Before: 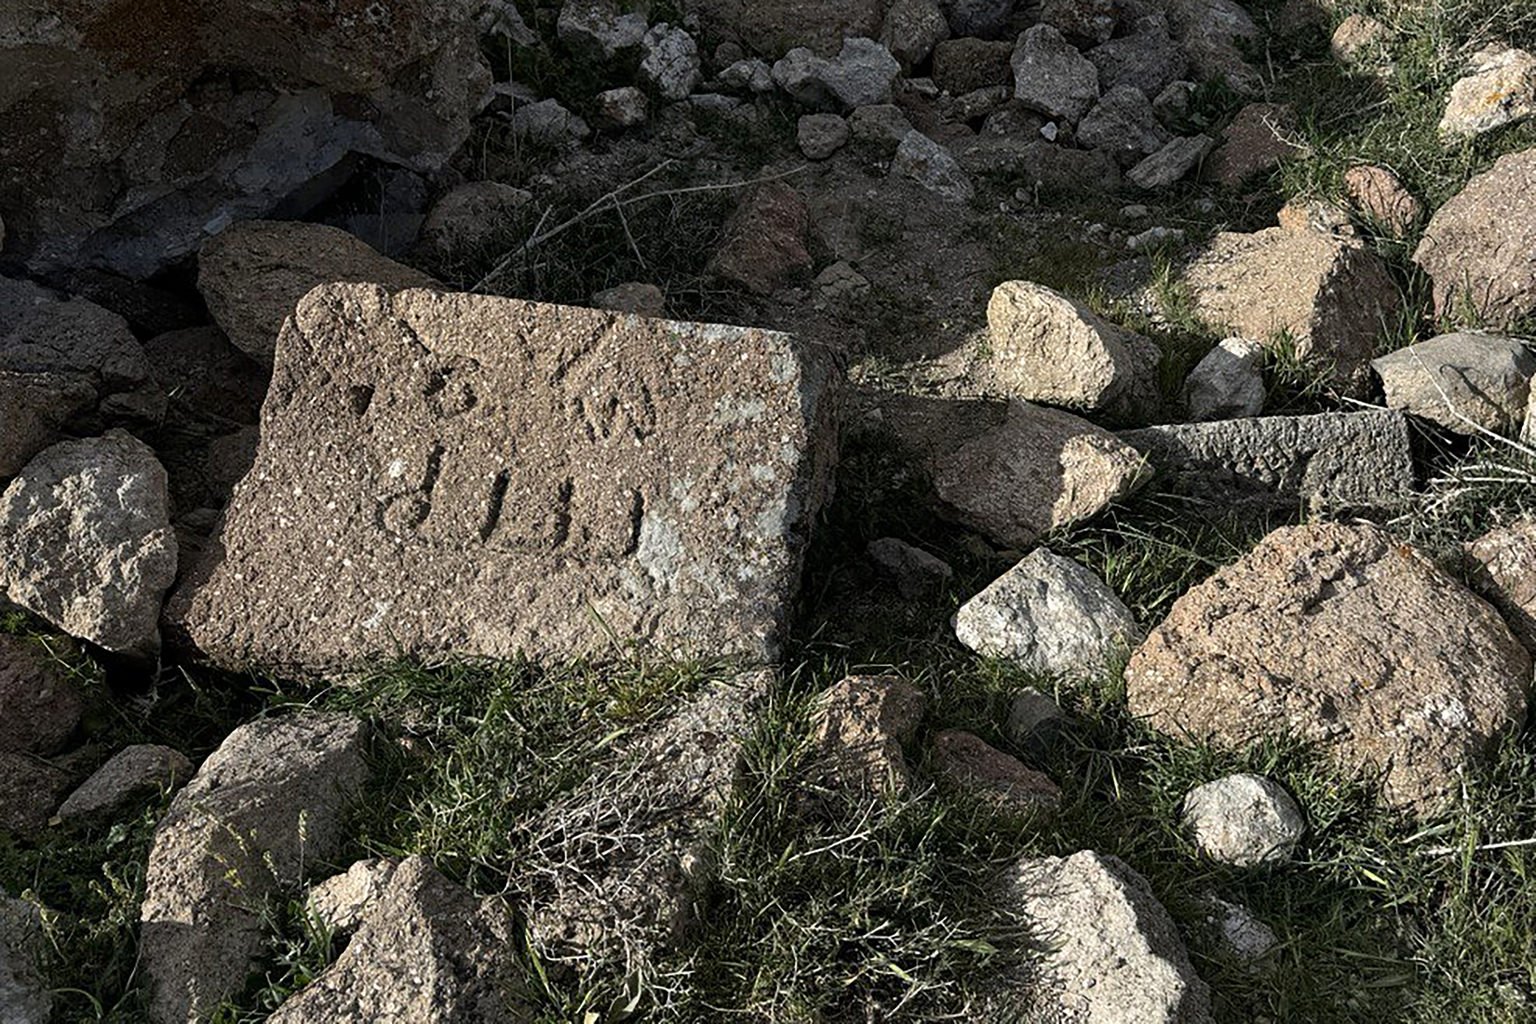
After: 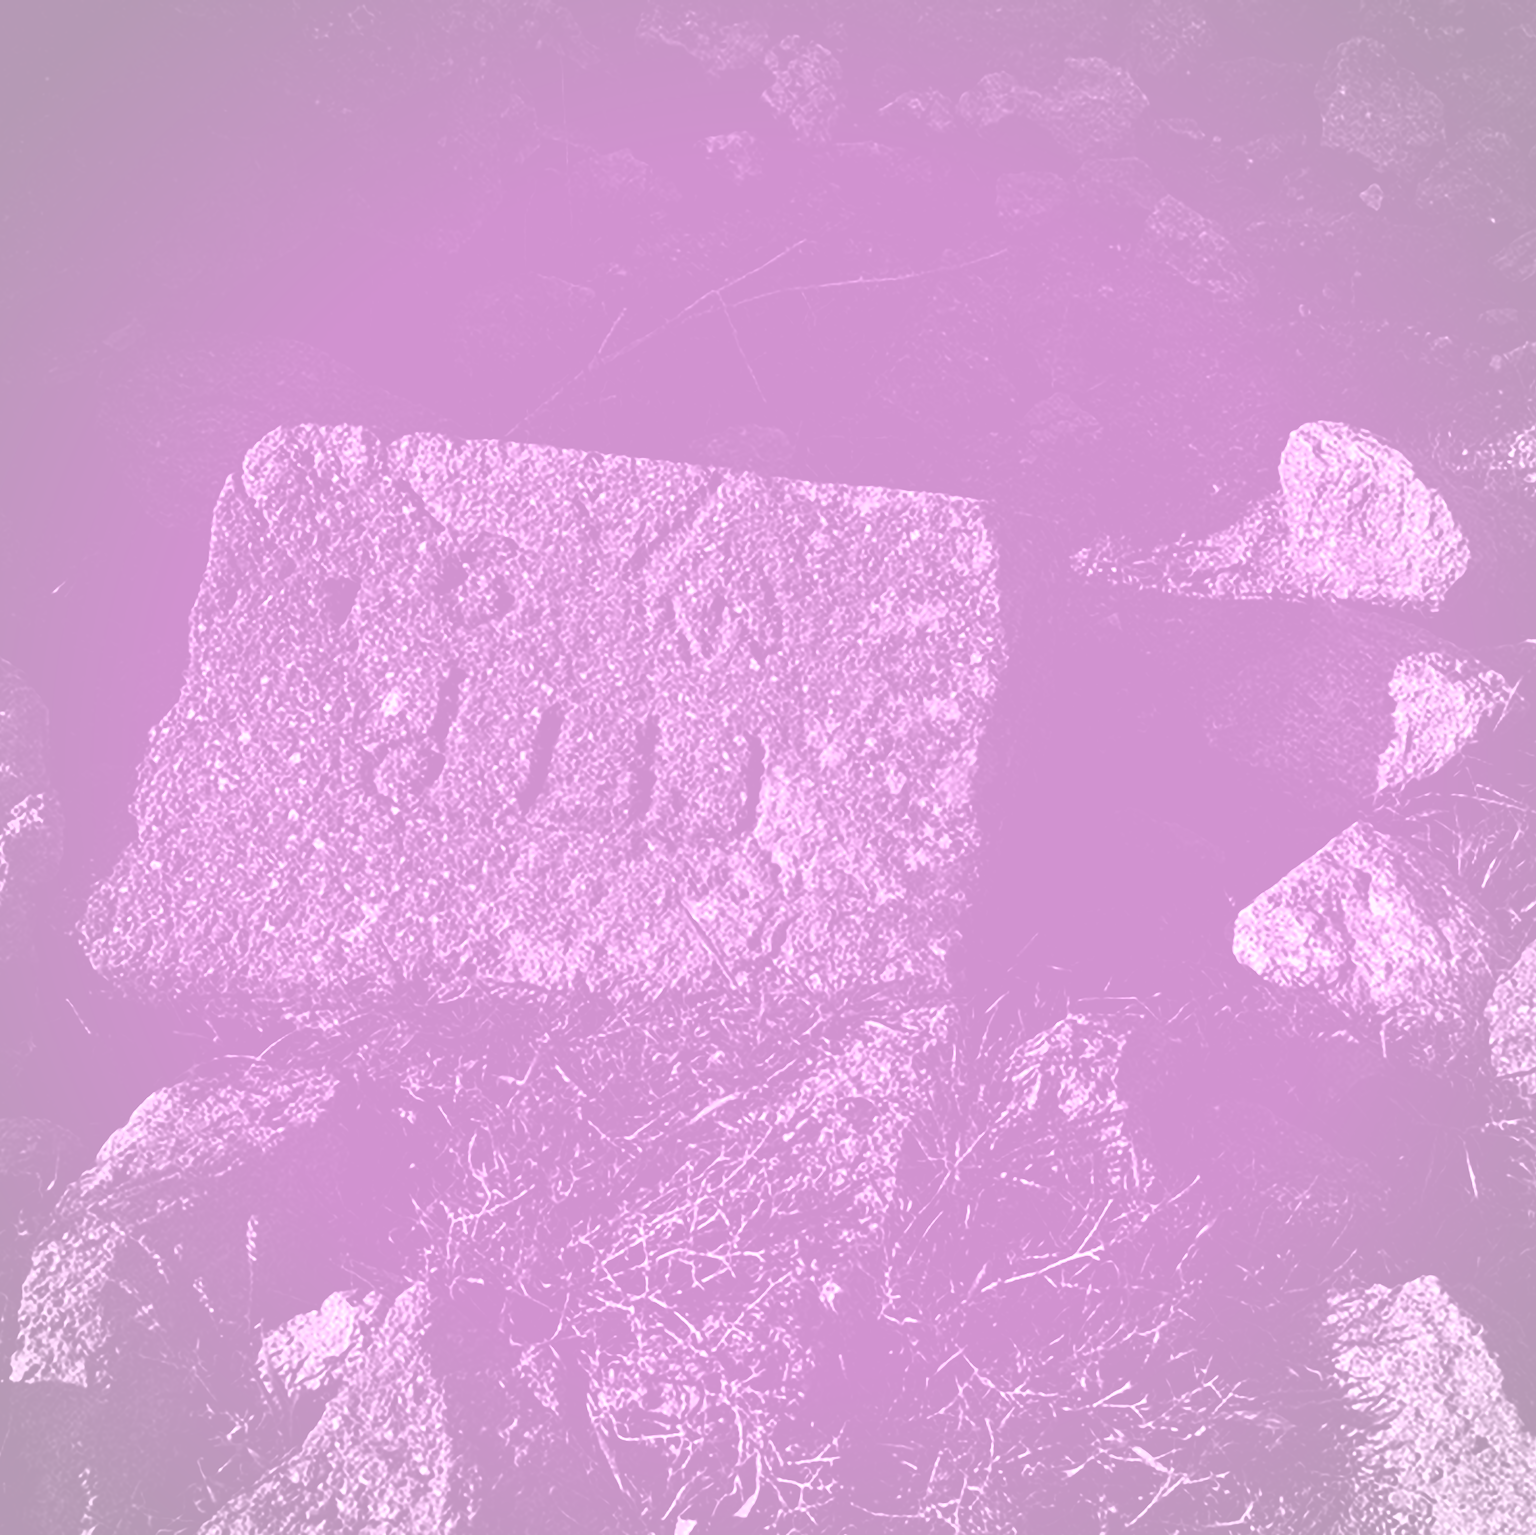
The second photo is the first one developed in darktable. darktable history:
exposure: exposure -0.021 EV, compensate highlight preservation false
crop and rotate: left 8.786%, right 24.548%
contrast brightness saturation: brightness -1, saturation 1
color balance: contrast 8.5%, output saturation 105%
vignetting: brightness -0.167
shadows and highlights: white point adjustment -3.64, highlights -63.34, highlights color adjustment 42%, soften with gaussian
colorize: hue 331.2°, saturation 75%, source mix 30.28%, lightness 70.52%, version 1
